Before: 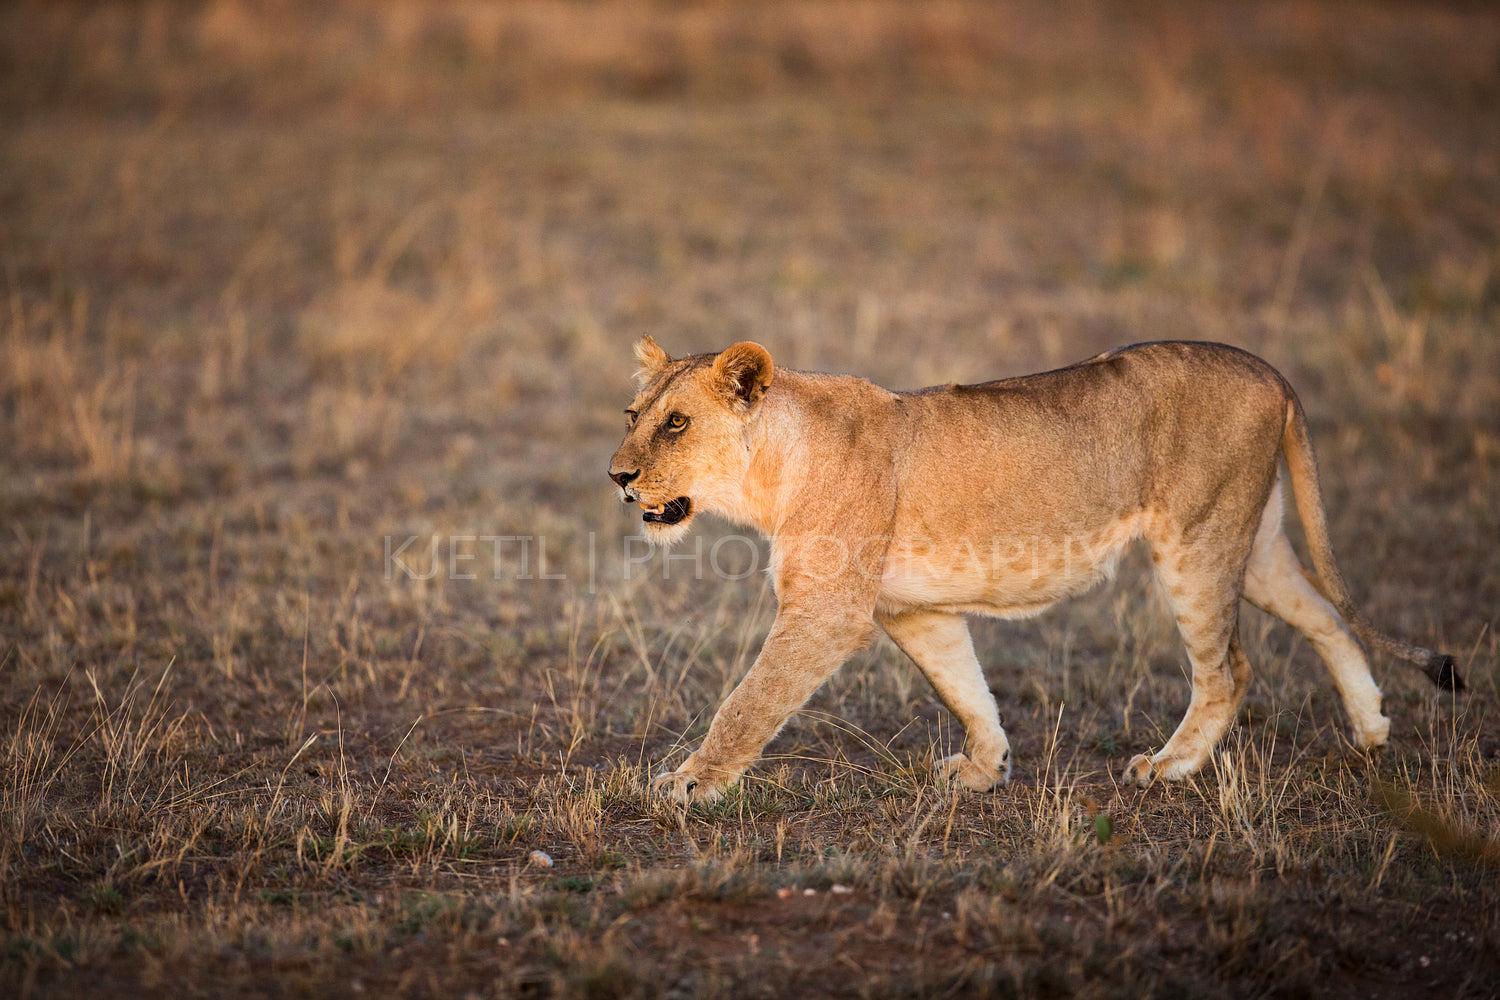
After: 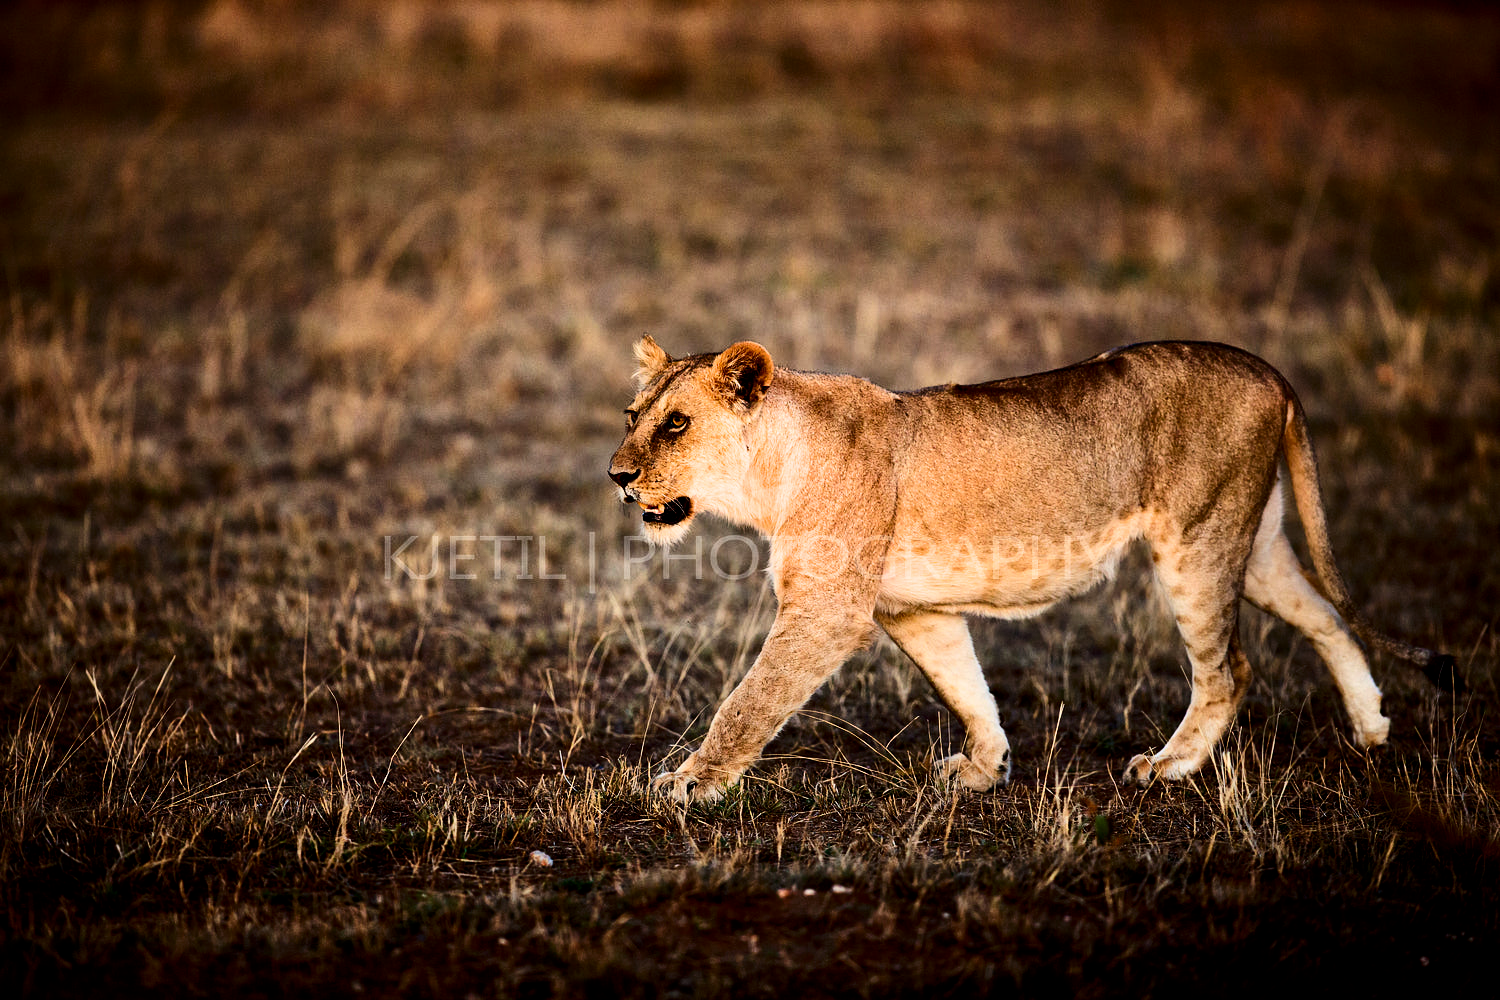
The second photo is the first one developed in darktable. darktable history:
filmic rgb: black relative exposure -5.52 EV, white relative exposure 2.51 EV, target black luminance 0%, hardness 4.5, latitude 67.06%, contrast 1.447, shadows ↔ highlights balance -3.89%
color correction: highlights b* -0.012
contrast brightness saturation: contrast 0.224, brightness -0.193, saturation 0.233
